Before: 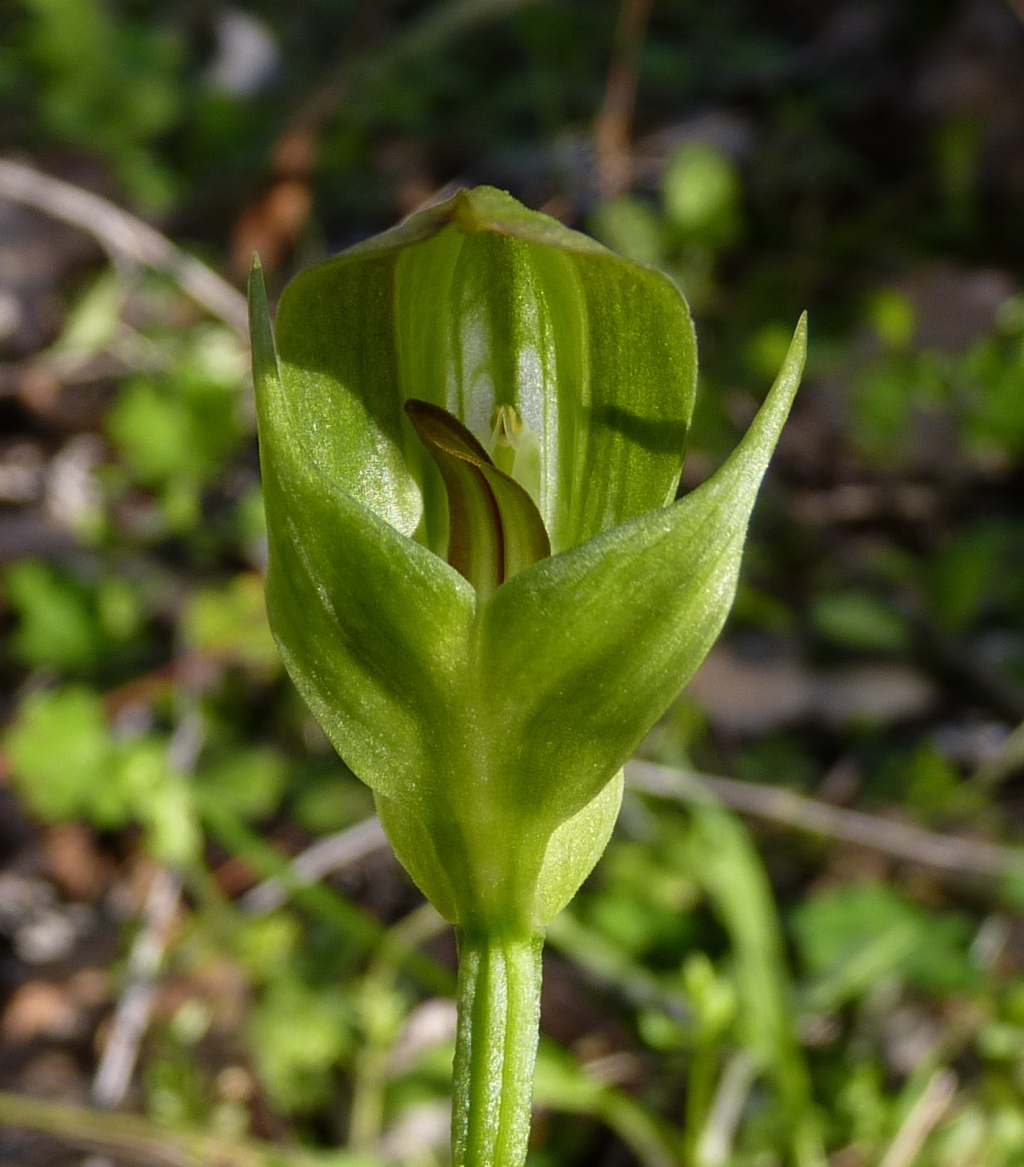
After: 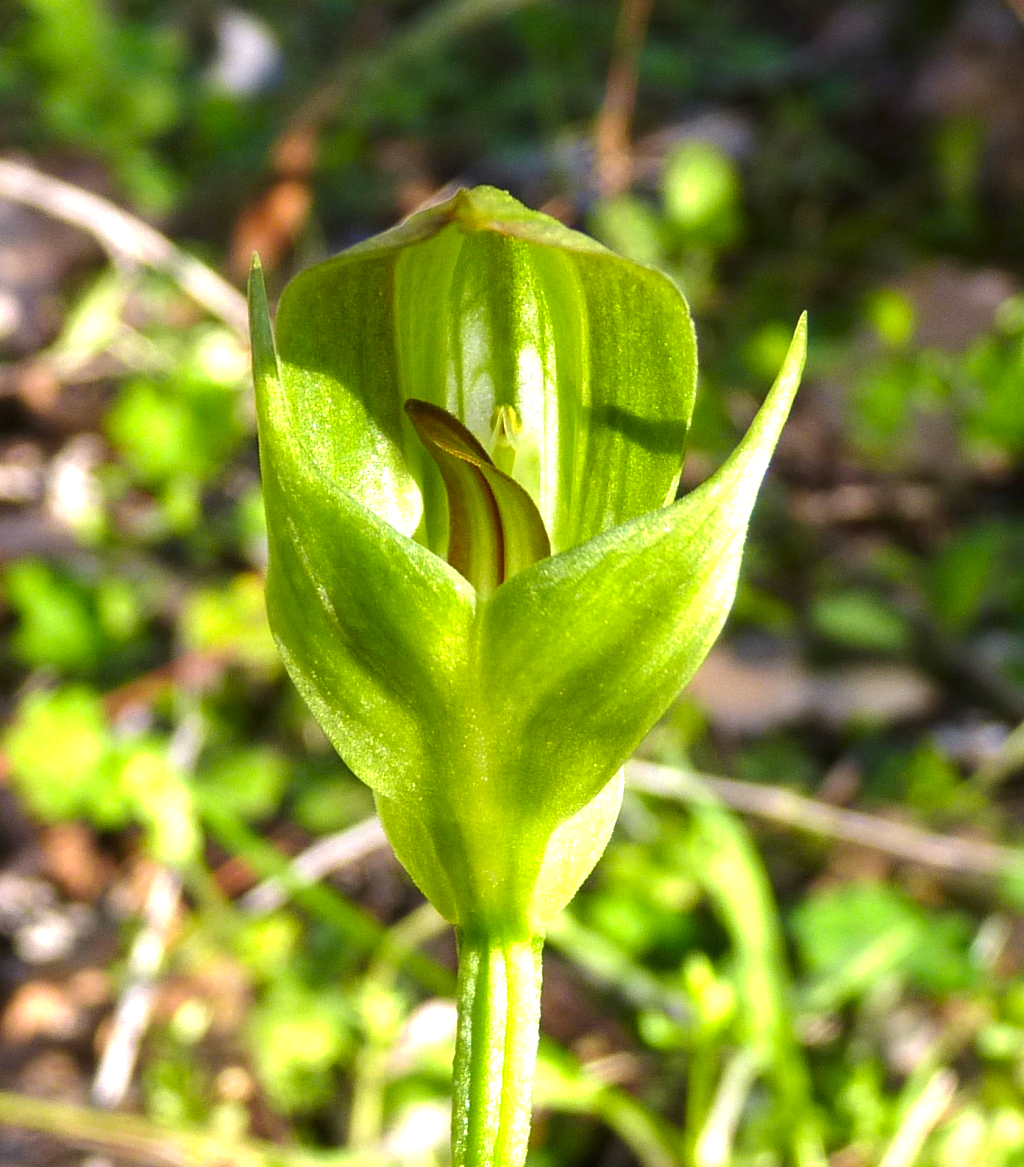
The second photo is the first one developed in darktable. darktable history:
velvia: strength 17.45%
exposure: black level correction 0, exposure 1.404 EV, compensate highlight preservation false
contrast brightness saturation: saturation 0.13
